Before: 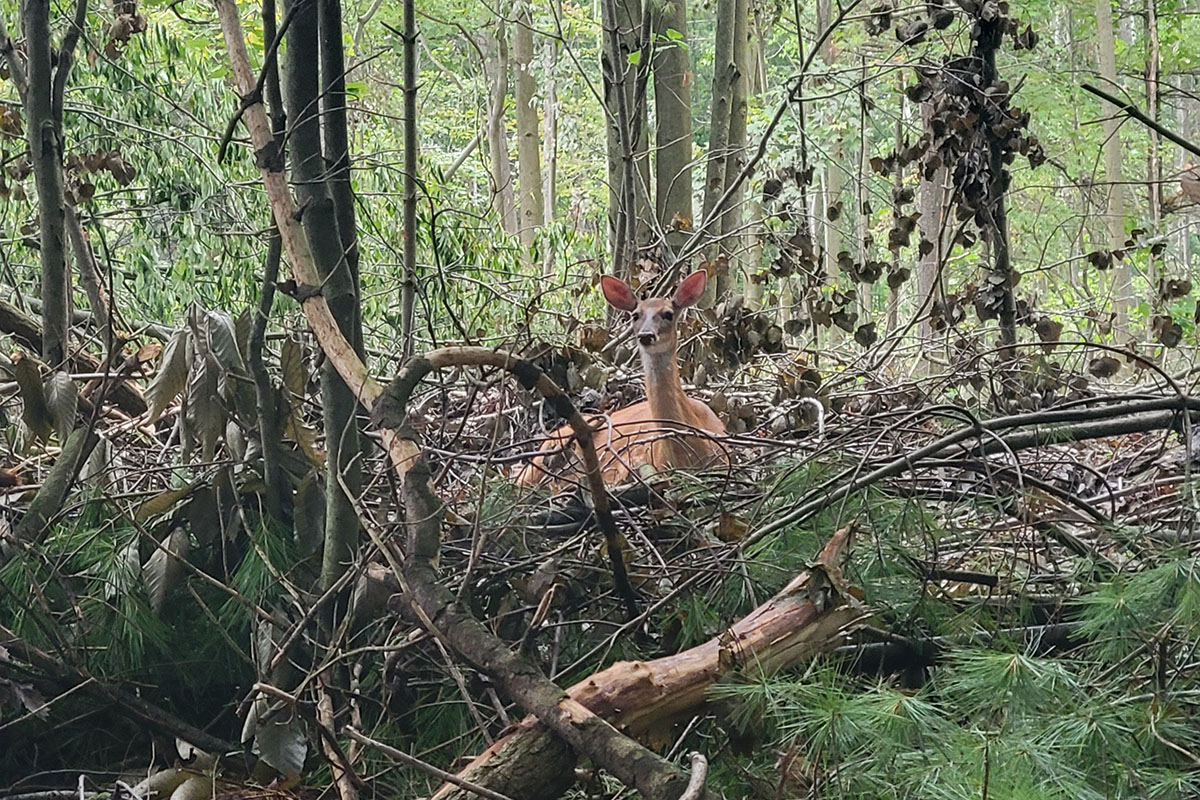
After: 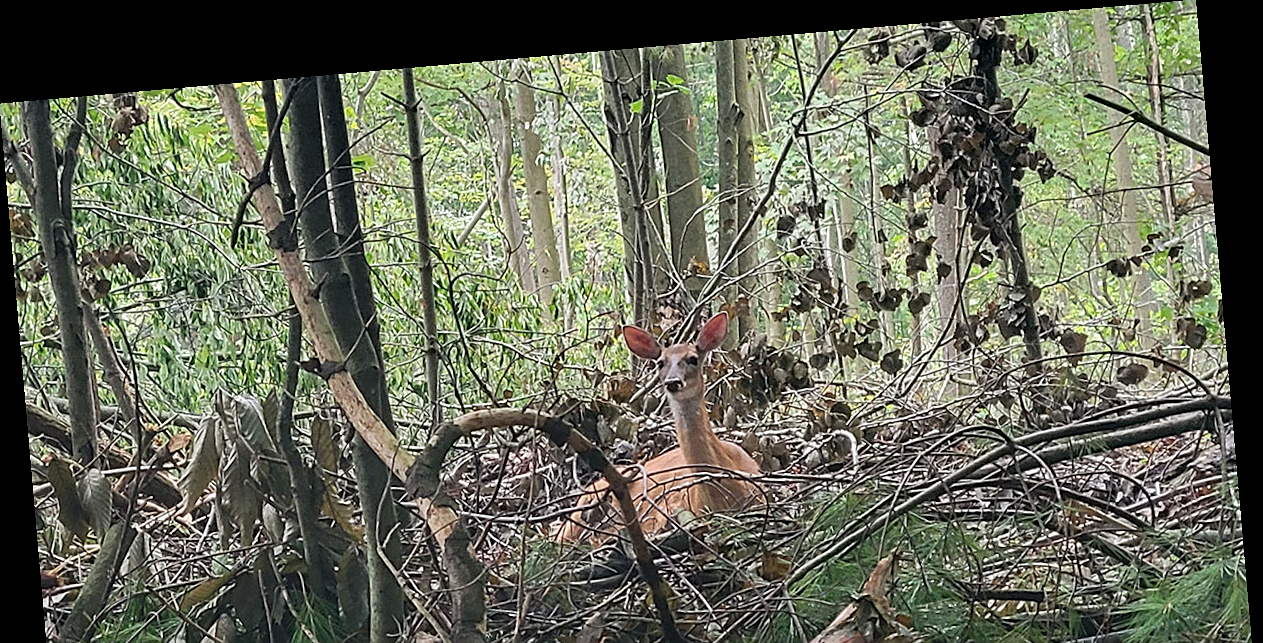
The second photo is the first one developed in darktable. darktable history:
crop: bottom 28.576%
sharpen: on, module defaults
rotate and perspective: rotation -4.98°, automatic cropping off
